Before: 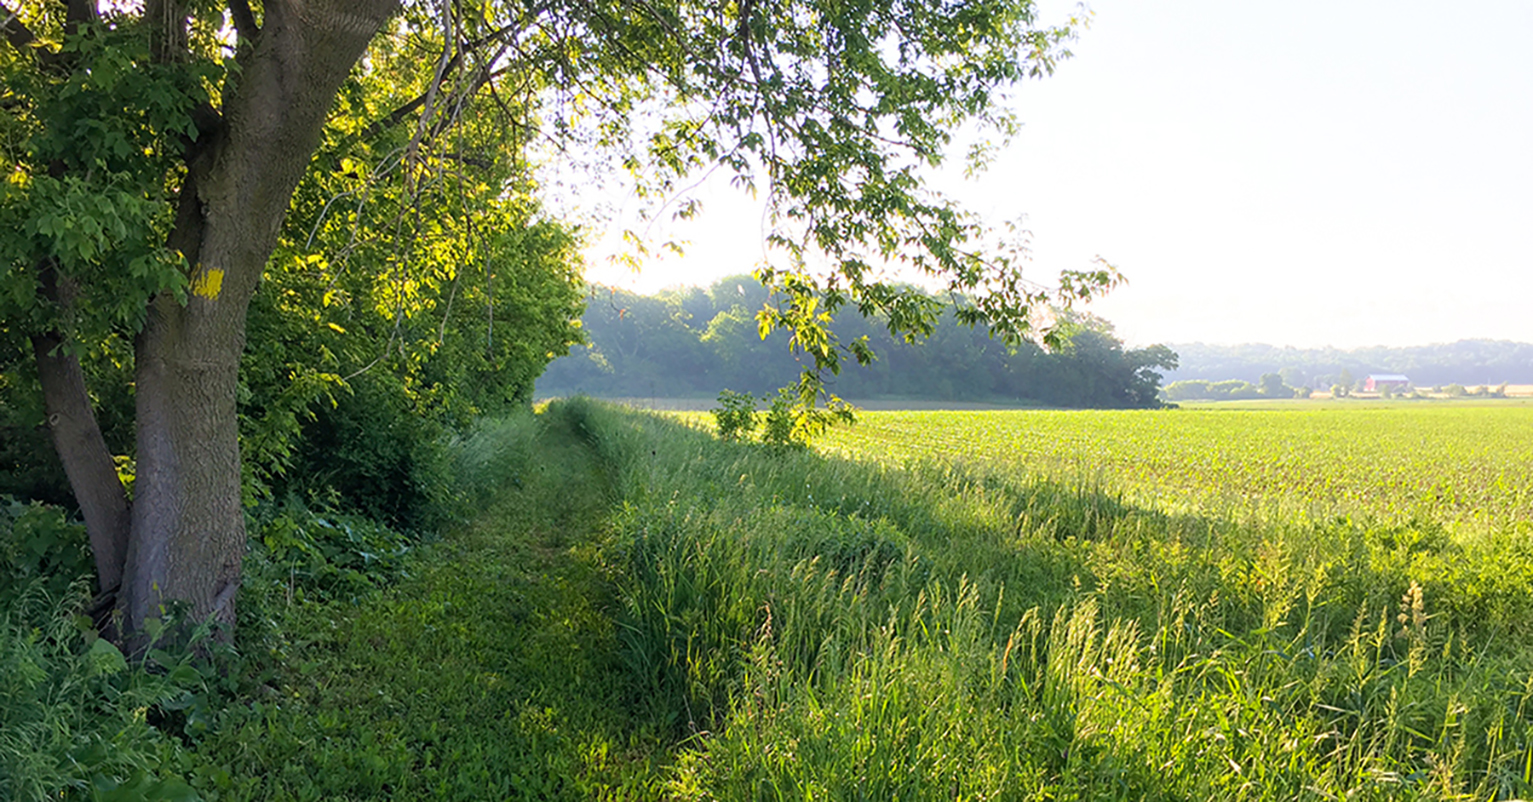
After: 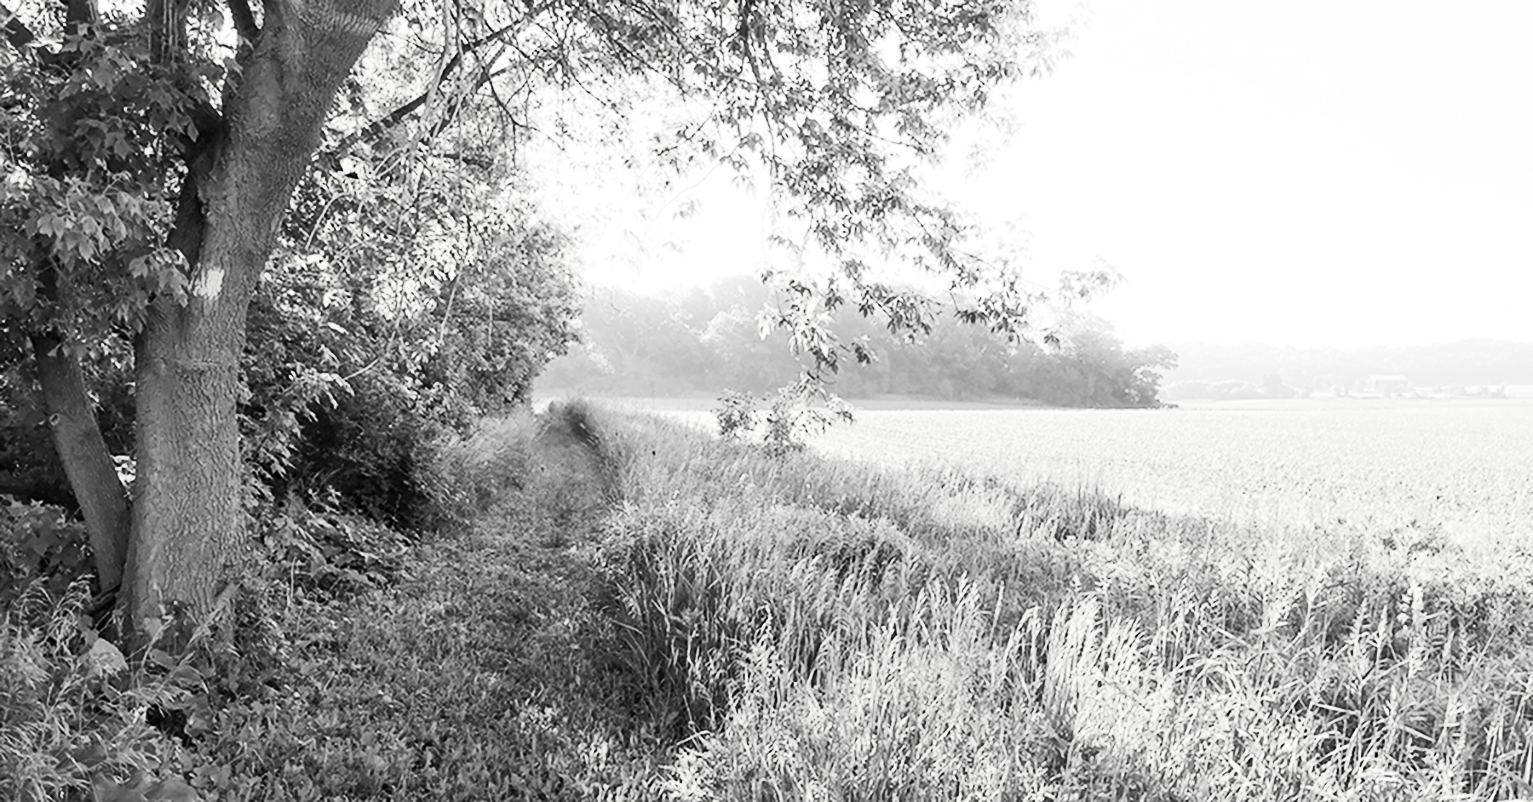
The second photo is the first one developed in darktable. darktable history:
tone curve: curves: ch0 [(0, 0) (0.003, 0.004) (0.011, 0.015) (0.025, 0.034) (0.044, 0.061) (0.069, 0.095) (0.1, 0.137) (0.136, 0.186) (0.177, 0.243) (0.224, 0.307) (0.277, 0.416) (0.335, 0.533) (0.399, 0.641) (0.468, 0.748) (0.543, 0.829) (0.623, 0.886) (0.709, 0.924) (0.801, 0.951) (0.898, 0.975) (1, 1)], color space Lab, independent channels, preserve colors none
contrast brightness saturation: saturation -0.994
